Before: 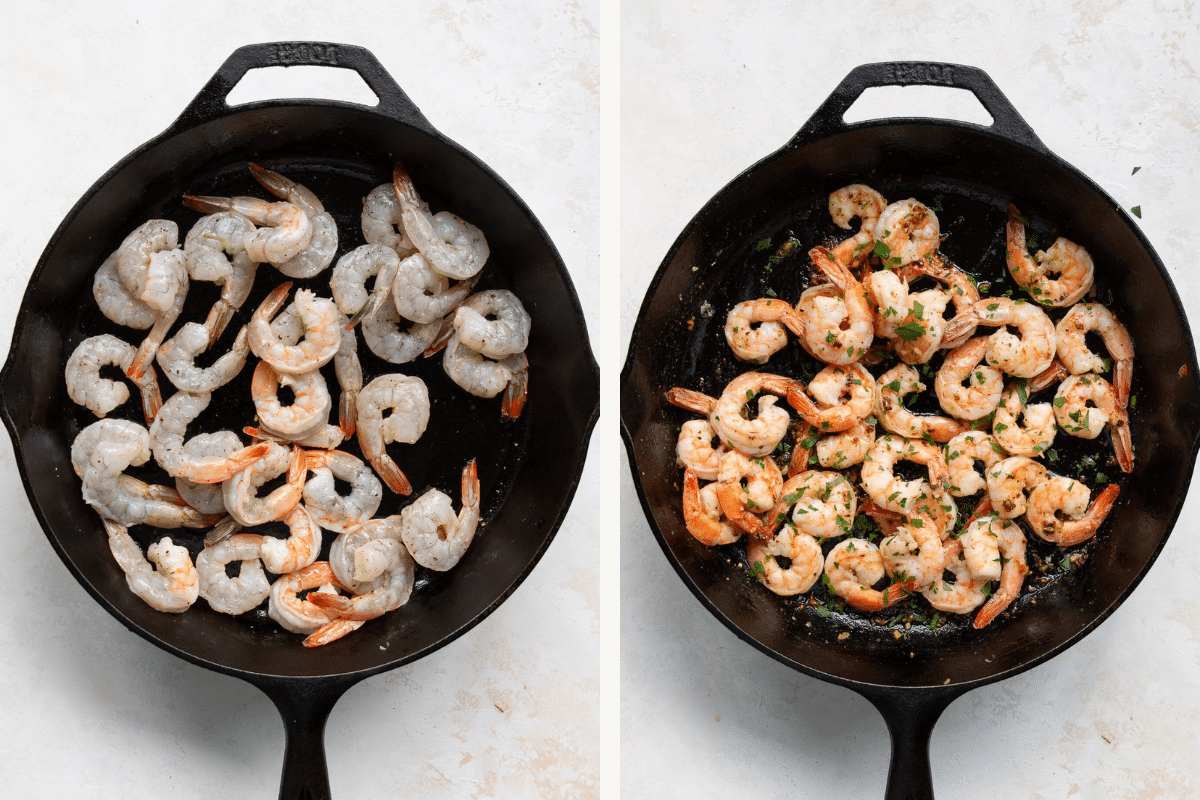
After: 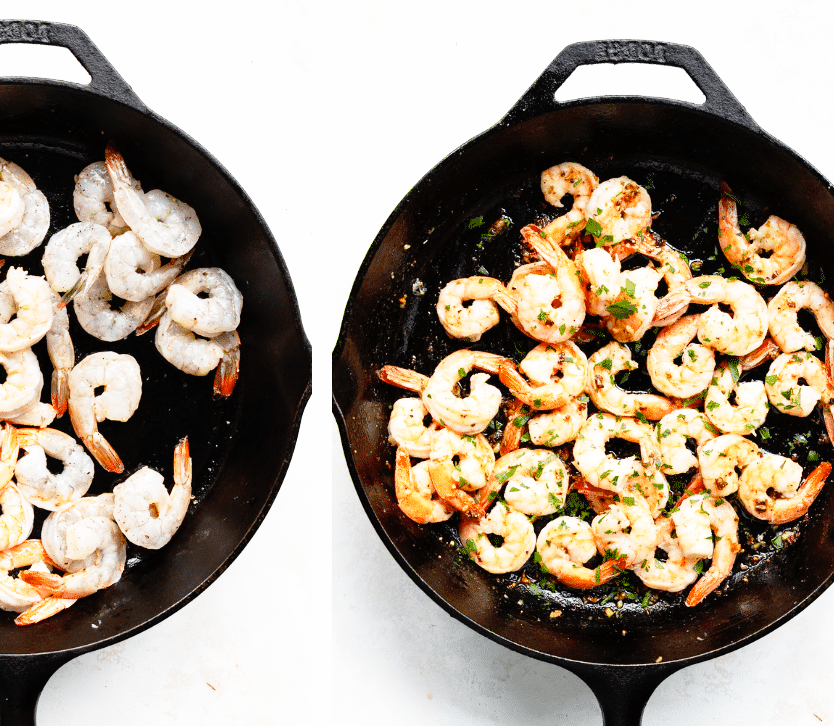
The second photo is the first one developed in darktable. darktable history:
base curve: curves: ch0 [(0, 0) (0.012, 0.01) (0.073, 0.168) (0.31, 0.711) (0.645, 0.957) (1, 1)], preserve colors none
crop and rotate: left 24.034%, top 2.838%, right 6.406%, bottom 6.299%
